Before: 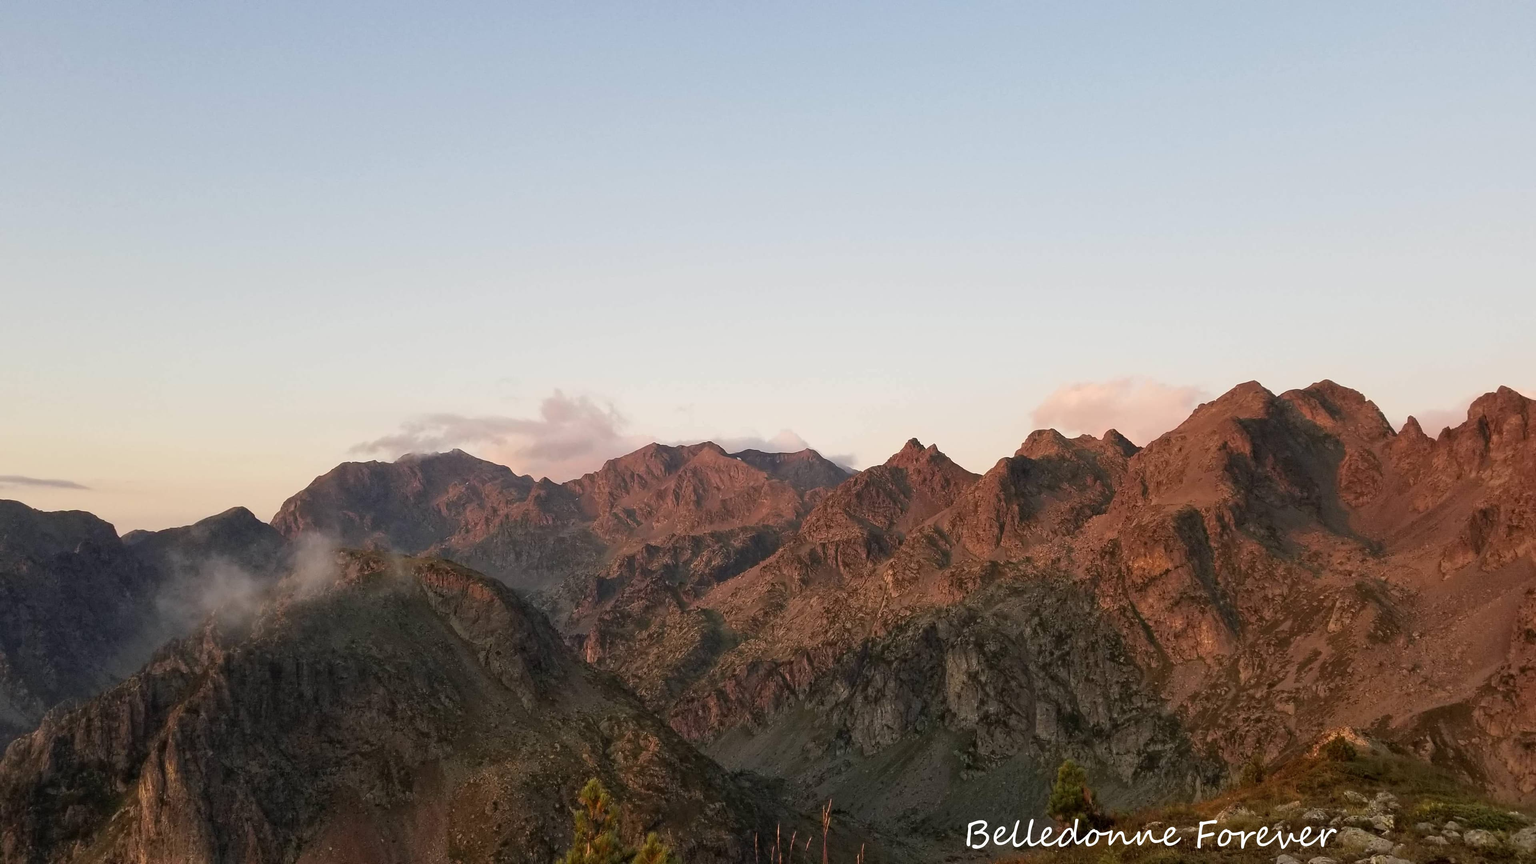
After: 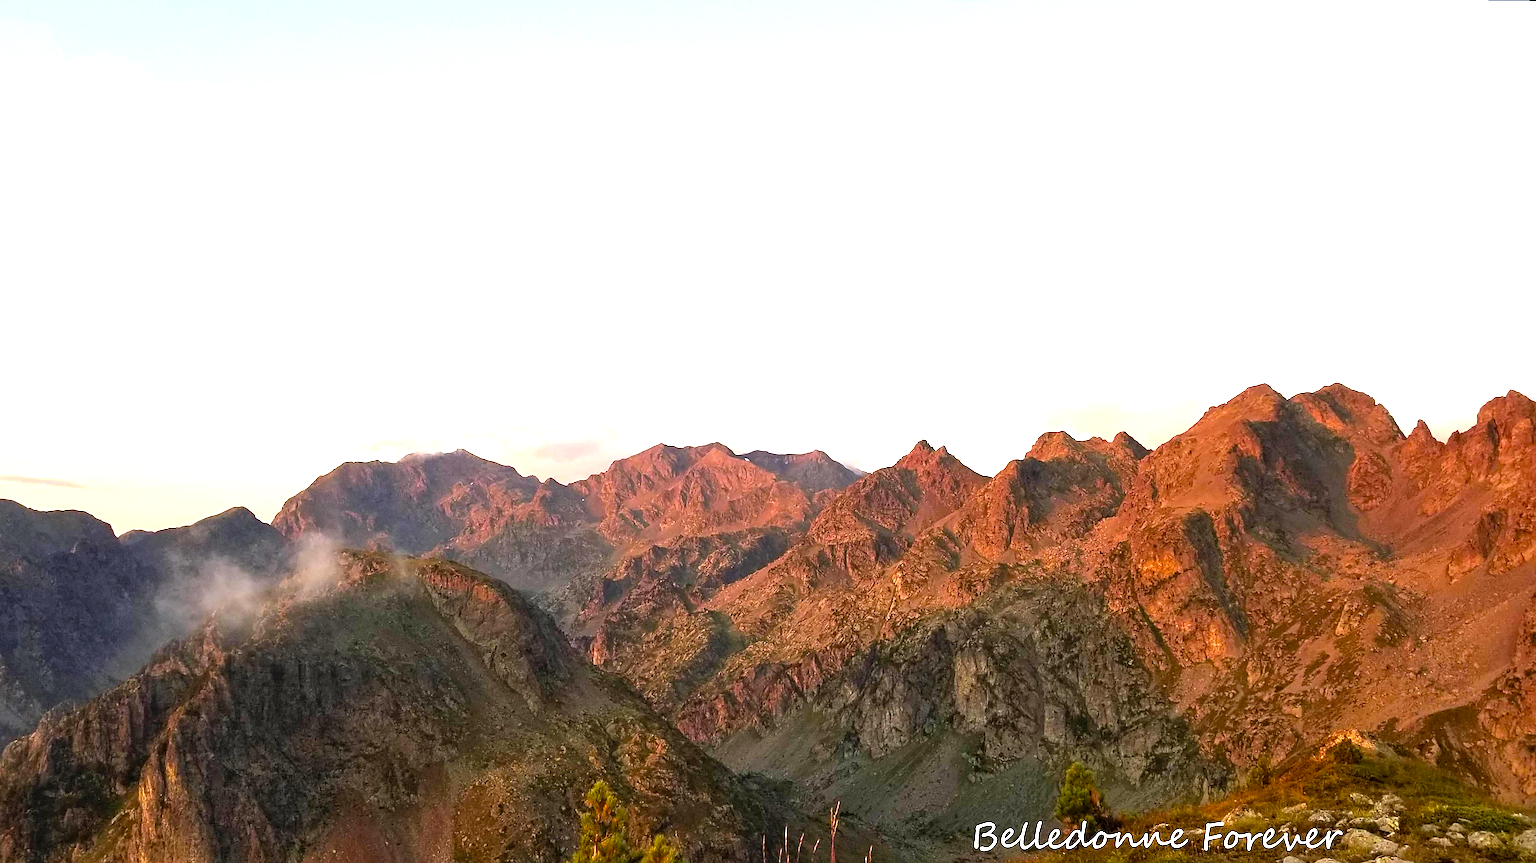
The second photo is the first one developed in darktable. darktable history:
color balance rgb: perceptual saturation grading › global saturation 25%, global vibrance 20%
levels: levels [0, 0.352, 0.703]
sharpen: on, module defaults
rotate and perspective: rotation 0.174°, lens shift (vertical) 0.013, lens shift (horizontal) 0.019, shear 0.001, automatic cropping original format, crop left 0.007, crop right 0.991, crop top 0.016, crop bottom 0.997
